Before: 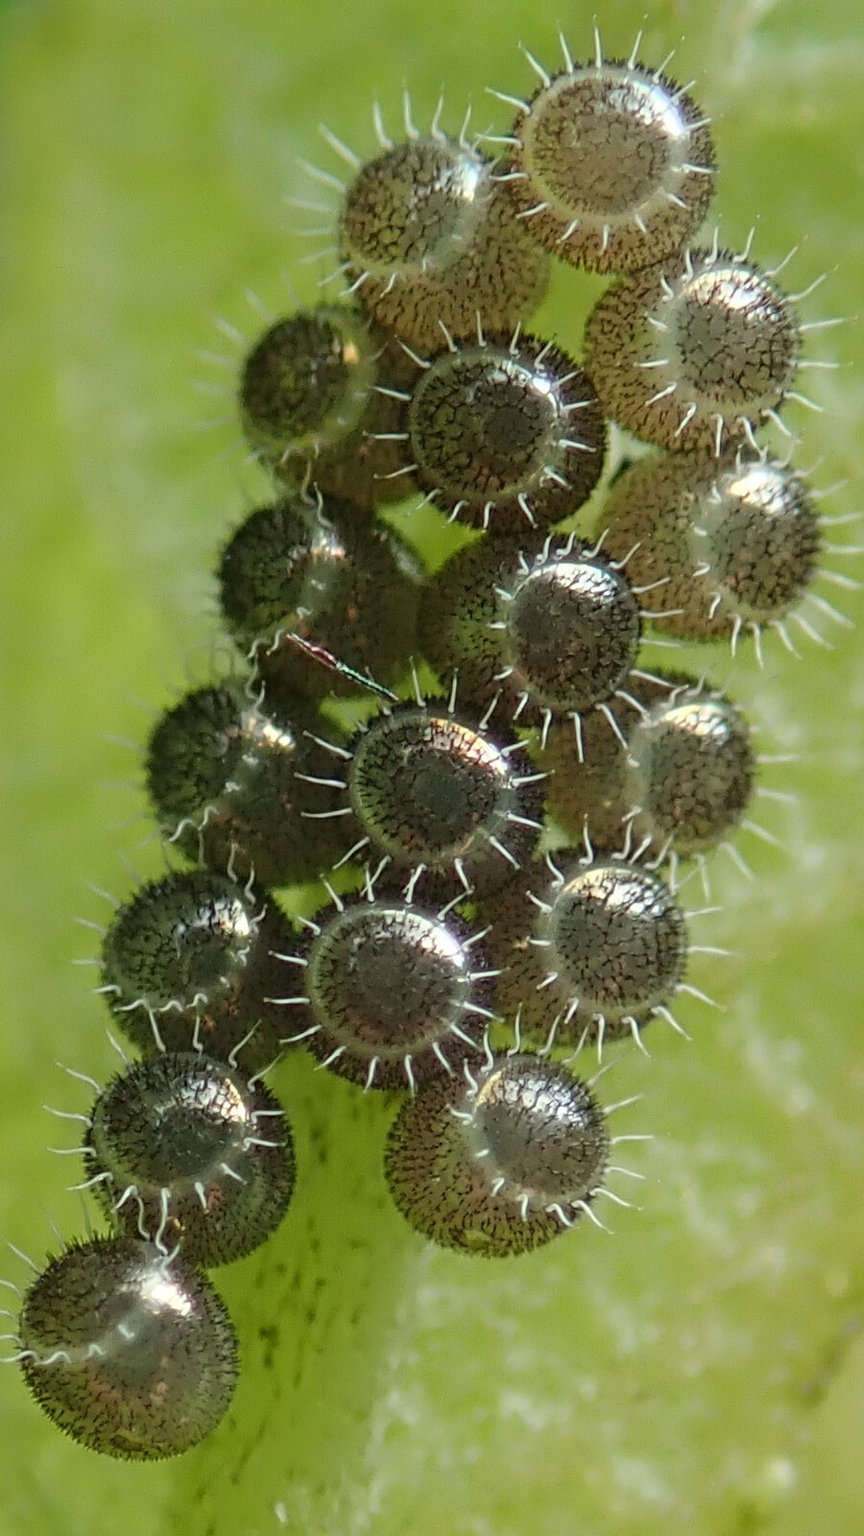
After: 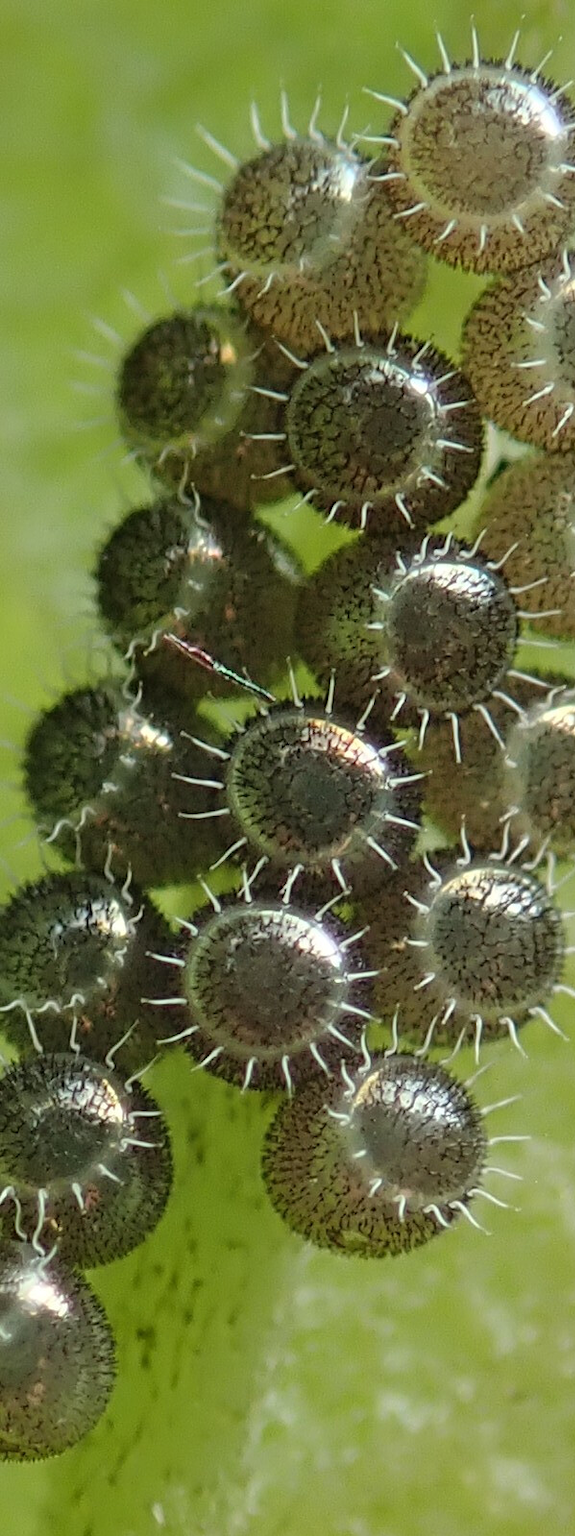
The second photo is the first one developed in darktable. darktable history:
crop and rotate: left 14.292%, right 19.041%
shadows and highlights: low approximation 0.01, soften with gaussian
